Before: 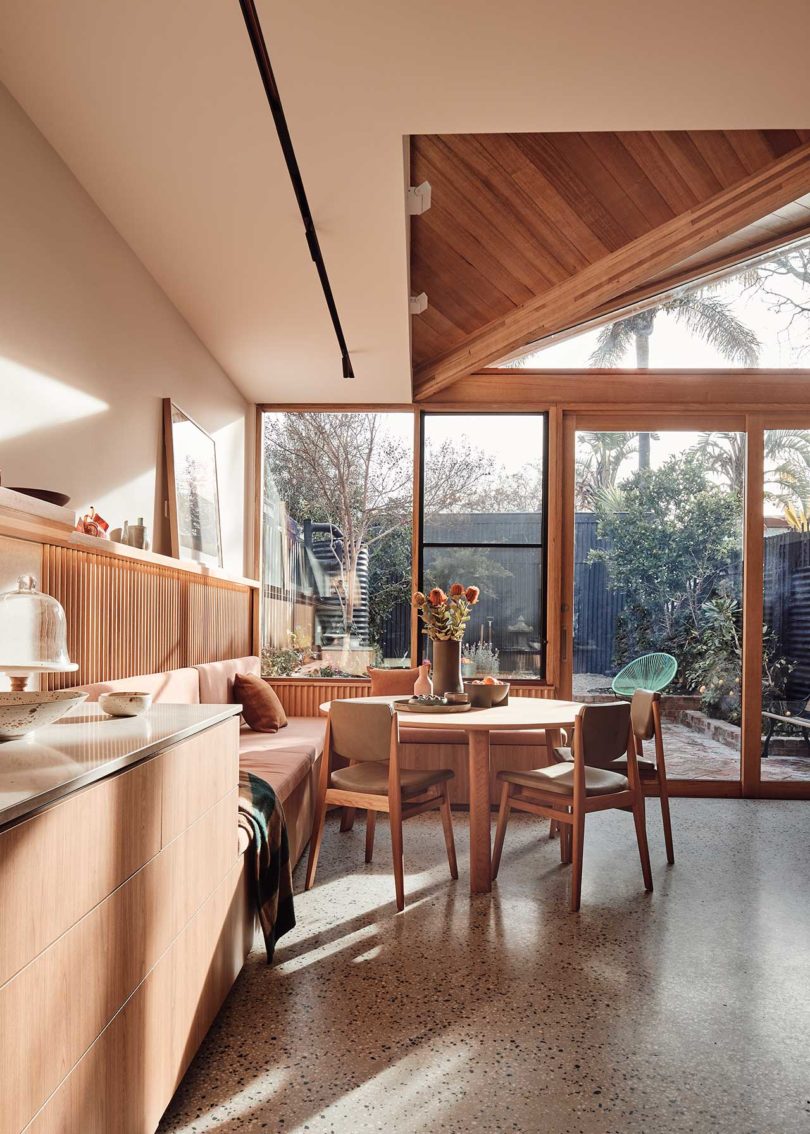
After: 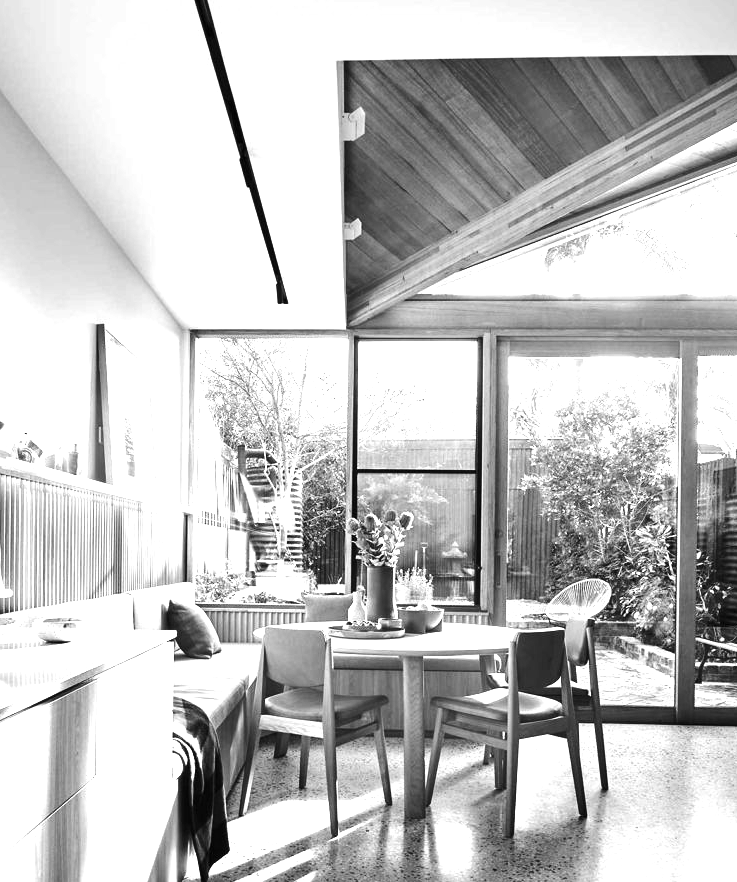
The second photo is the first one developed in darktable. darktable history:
exposure: exposure 1 EV, compensate highlight preservation false
white balance: red 0.871, blue 1.249
crop: left 8.155%, top 6.611%, bottom 15.385%
monochrome: on, module defaults
tone equalizer: -8 EV -0.75 EV, -7 EV -0.7 EV, -6 EV -0.6 EV, -5 EV -0.4 EV, -3 EV 0.4 EV, -2 EV 0.6 EV, -1 EV 0.7 EV, +0 EV 0.75 EV, edges refinement/feathering 500, mask exposure compensation -1.57 EV, preserve details no
